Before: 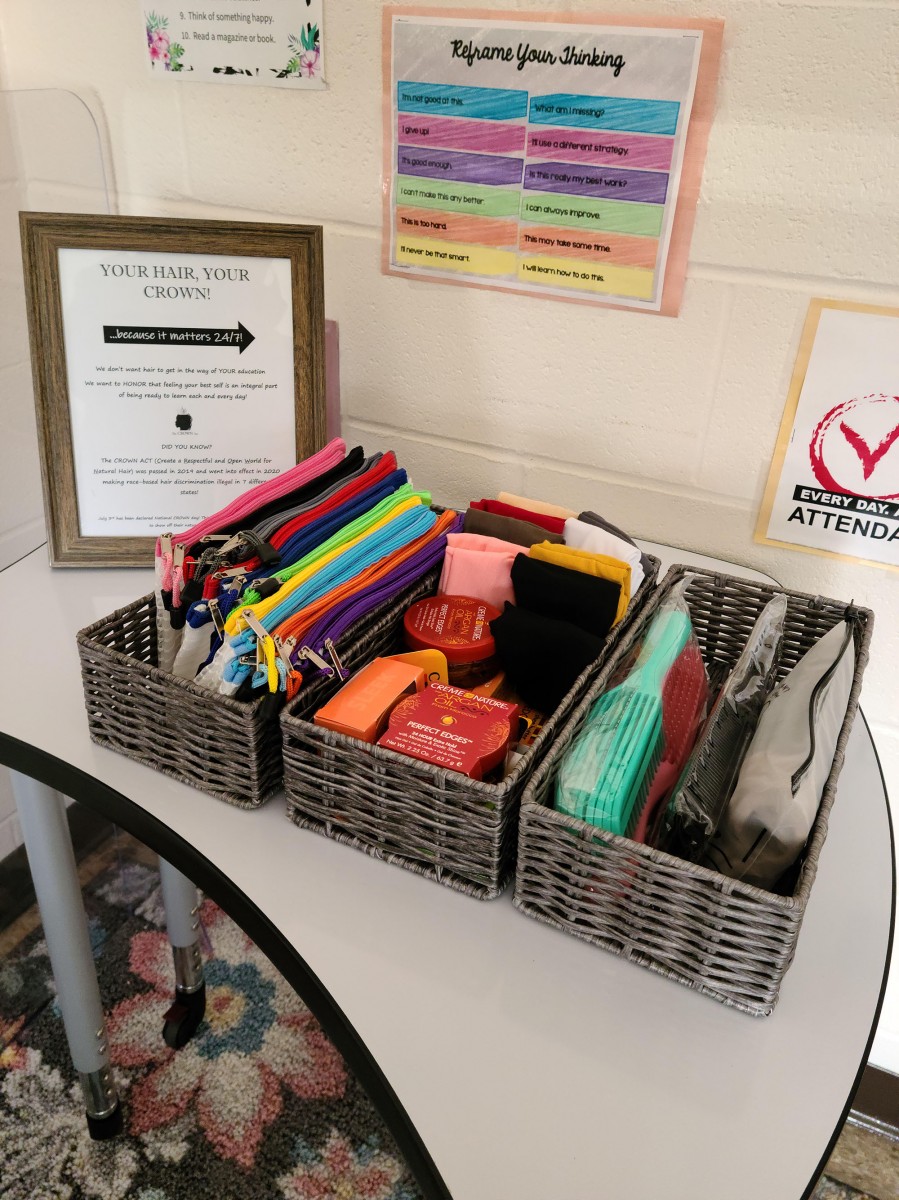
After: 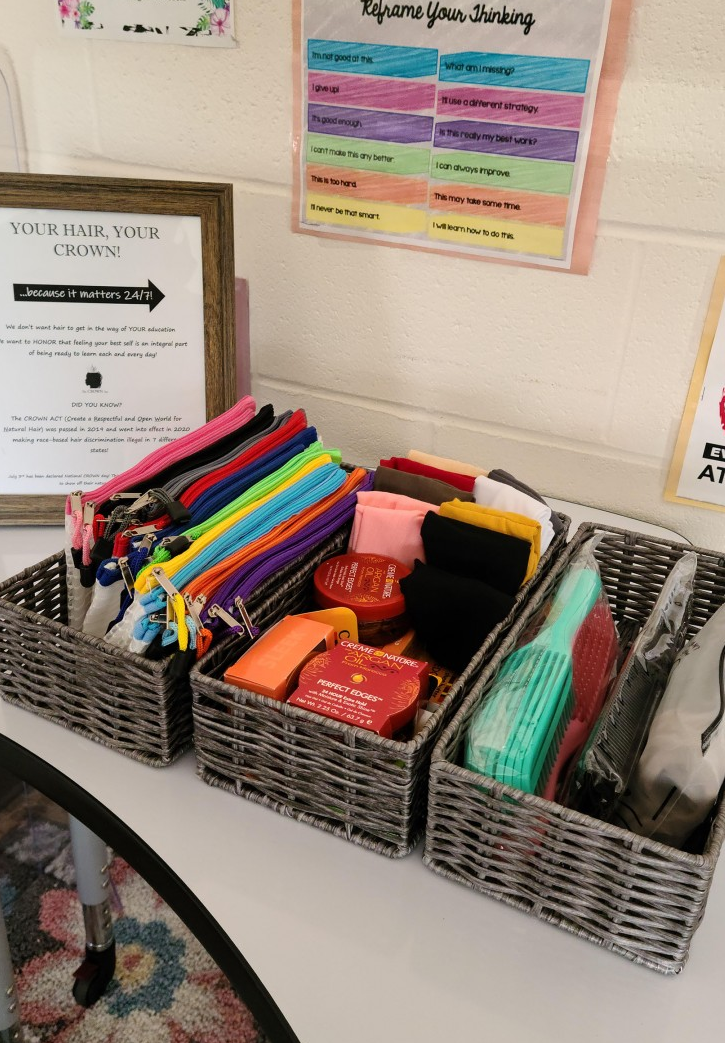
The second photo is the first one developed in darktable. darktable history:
crop: left 10.014%, top 3.544%, right 9.281%, bottom 9.514%
